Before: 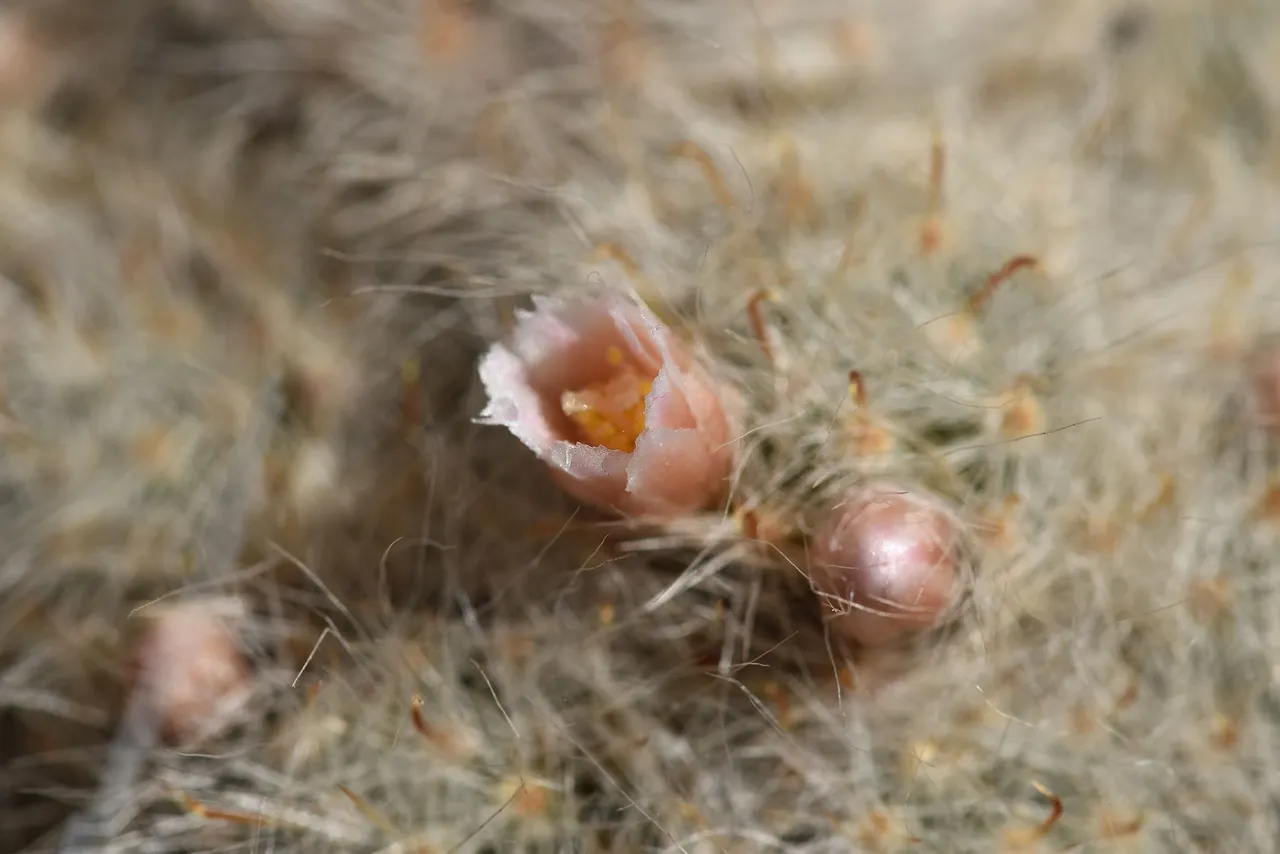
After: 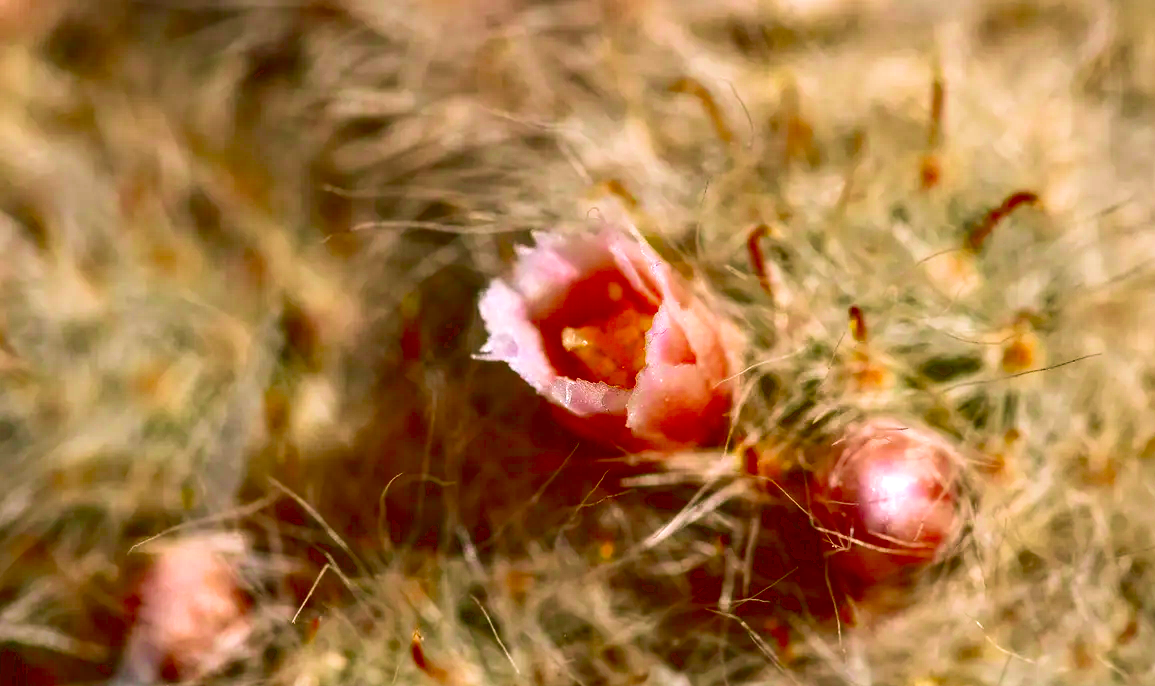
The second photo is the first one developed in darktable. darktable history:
shadows and highlights: white point adjustment 0.064, soften with gaussian
levels: levels [0, 0.397, 0.955]
contrast brightness saturation: contrast 0.188, brightness -0.226, saturation 0.11
local contrast: on, module defaults
color balance rgb: highlights gain › chroma 1.543%, highlights gain › hue 308.92°, linear chroma grading › global chroma 16.065%, perceptual saturation grading › global saturation 19.415%, perceptual brilliance grading › highlights 7.94%, perceptual brilliance grading › mid-tones 3.062%, perceptual brilliance grading › shadows 2.129%, global vibrance 16.77%, saturation formula JzAzBz (2021)
crop: top 7.554%, right 9.701%, bottom 12.023%
velvia: strength 45.68%
